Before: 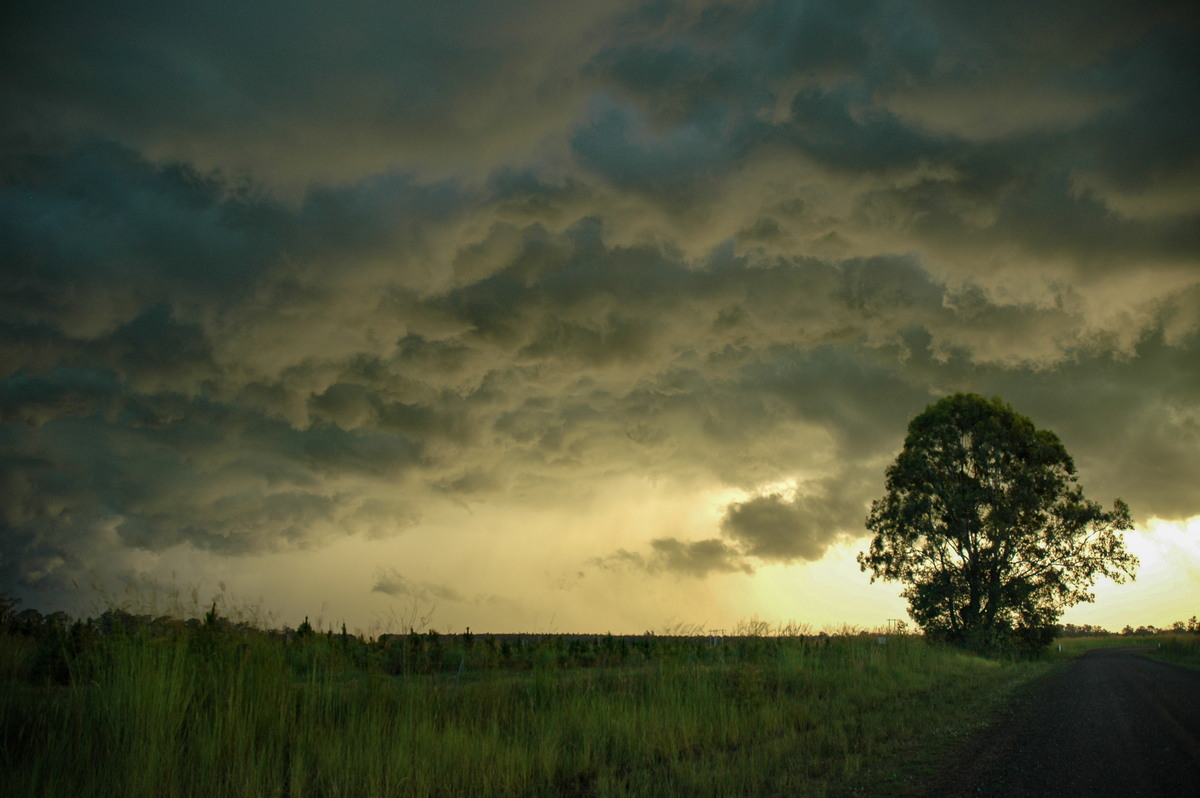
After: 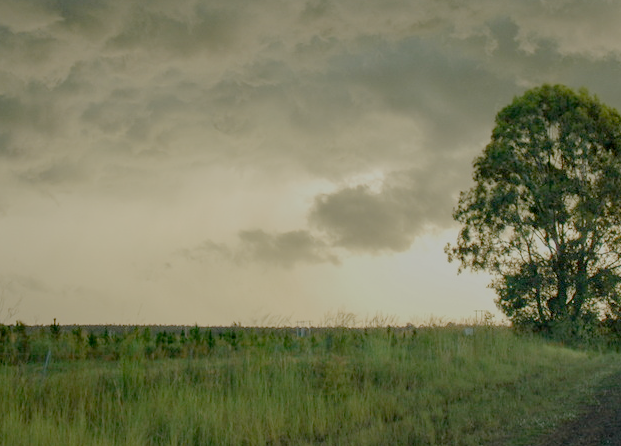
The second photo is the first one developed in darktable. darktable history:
exposure: exposure 1.061 EV, compensate highlight preservation false
crop: left 34.479%, top 38.822%, right 13.718%, bottom 5.172%
filmic rgb: white relative exposure 8 EV, threshold 3 EV, structure ↔ texture 100%, target black luminance 0%, hardness 2.44, latitude 76.53%, contrast 0.562, shadows ↔ highlights balance 0%, preserve chrominance no, color science v4 (2020), iterations of high-quality reconstruction 10, type of noise poissonian, enable highlight reconstruction true
